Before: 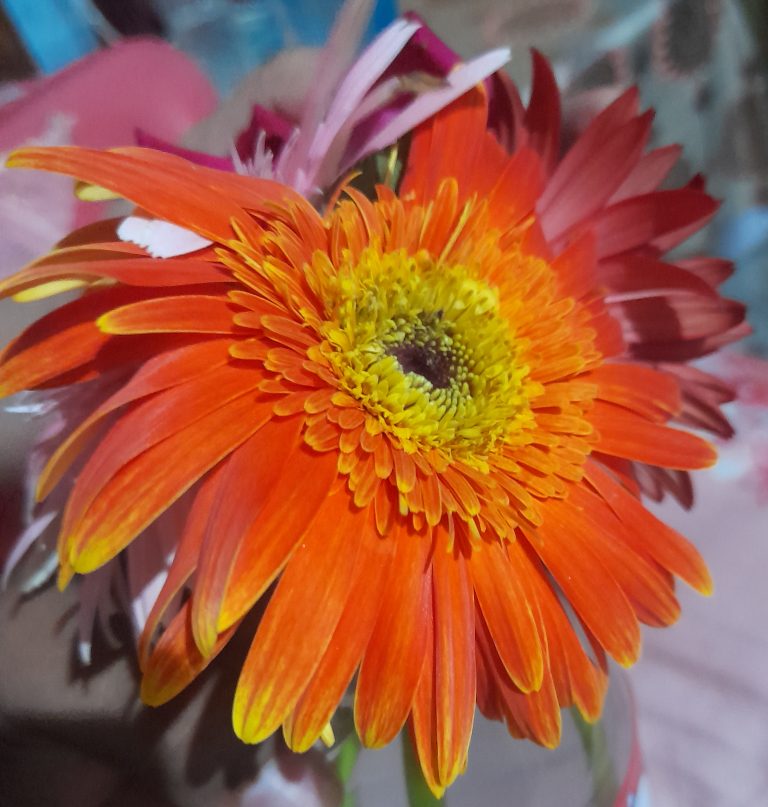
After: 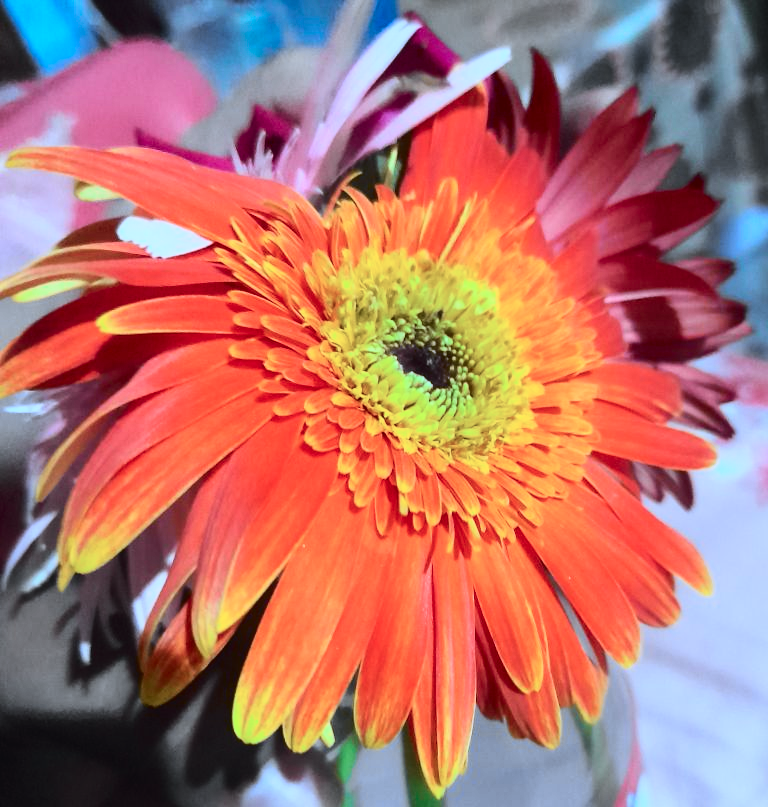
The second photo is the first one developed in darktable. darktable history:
tone equalizer: -8 EV -0.417 EV, -7 EV -0.389 EV, -6 EV -0.333 EV, -5 EV -0.222 EV, -3 EV 0.222 EV, -2 EV 0.333 EV, -1 EV 0.389 EV, +0 EV 0.417 EV, edges refinement/feathering 500, mask exposure compensation -1.57 EV, preserve details no
color calibration: x 0.396, y 0.386, temperature 3669 K
tone curve: curves: ch0 [(0, 0.026) (0.058, 0.036) (0.246, 0.214) (0.437, 0.498) (0.55, 0.644) (0.657, 0.767) (0.822, 0.9) (1, 0.961)]; ch1 [(0, 0) (0.346, 0.307) (0.408, 0.369) (0.453, 0.457) (0.476, 0.489) (0.502, 0.498) (0.521, 0.515) (0.537, 0.531) (0.612, 0.641) (0.676, 0.728) (1, 1)]; ch2 [(0, 0) (0.346, 0.34) (0.434, 0.46) (0.485, 0.494) (0.5, 0.494) (0.511, 0.508) (0.537, 0.564) (0.579, 0.599) (0.663, 0.67) (1, 1)], color space Lab, independent channels, preserve colors none
